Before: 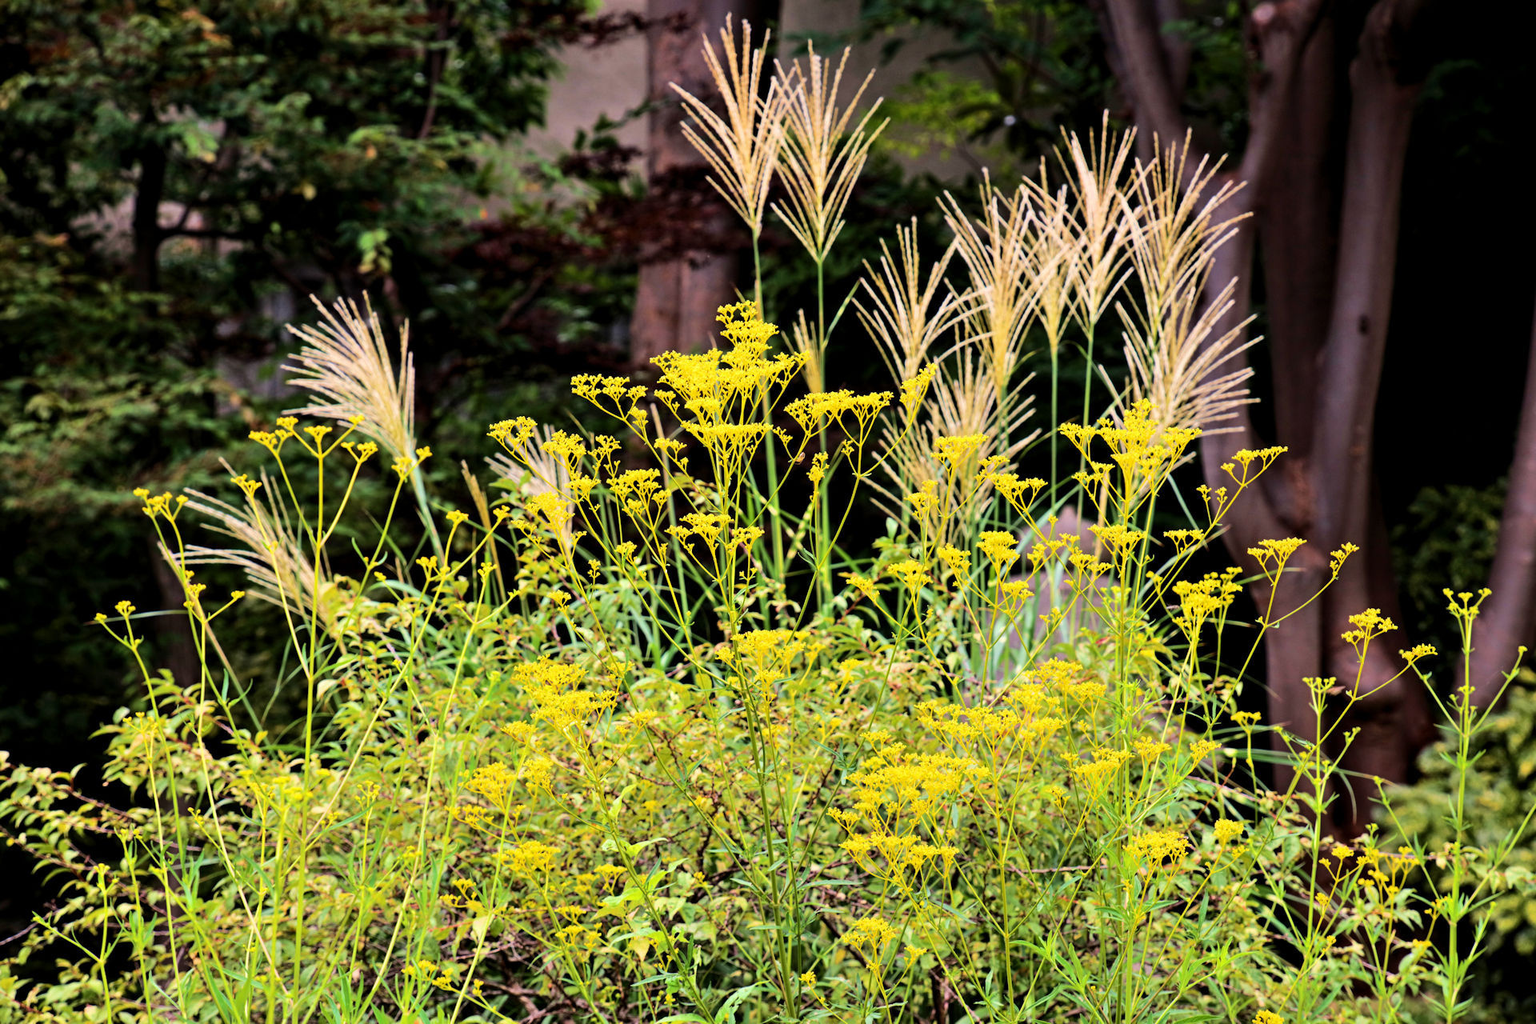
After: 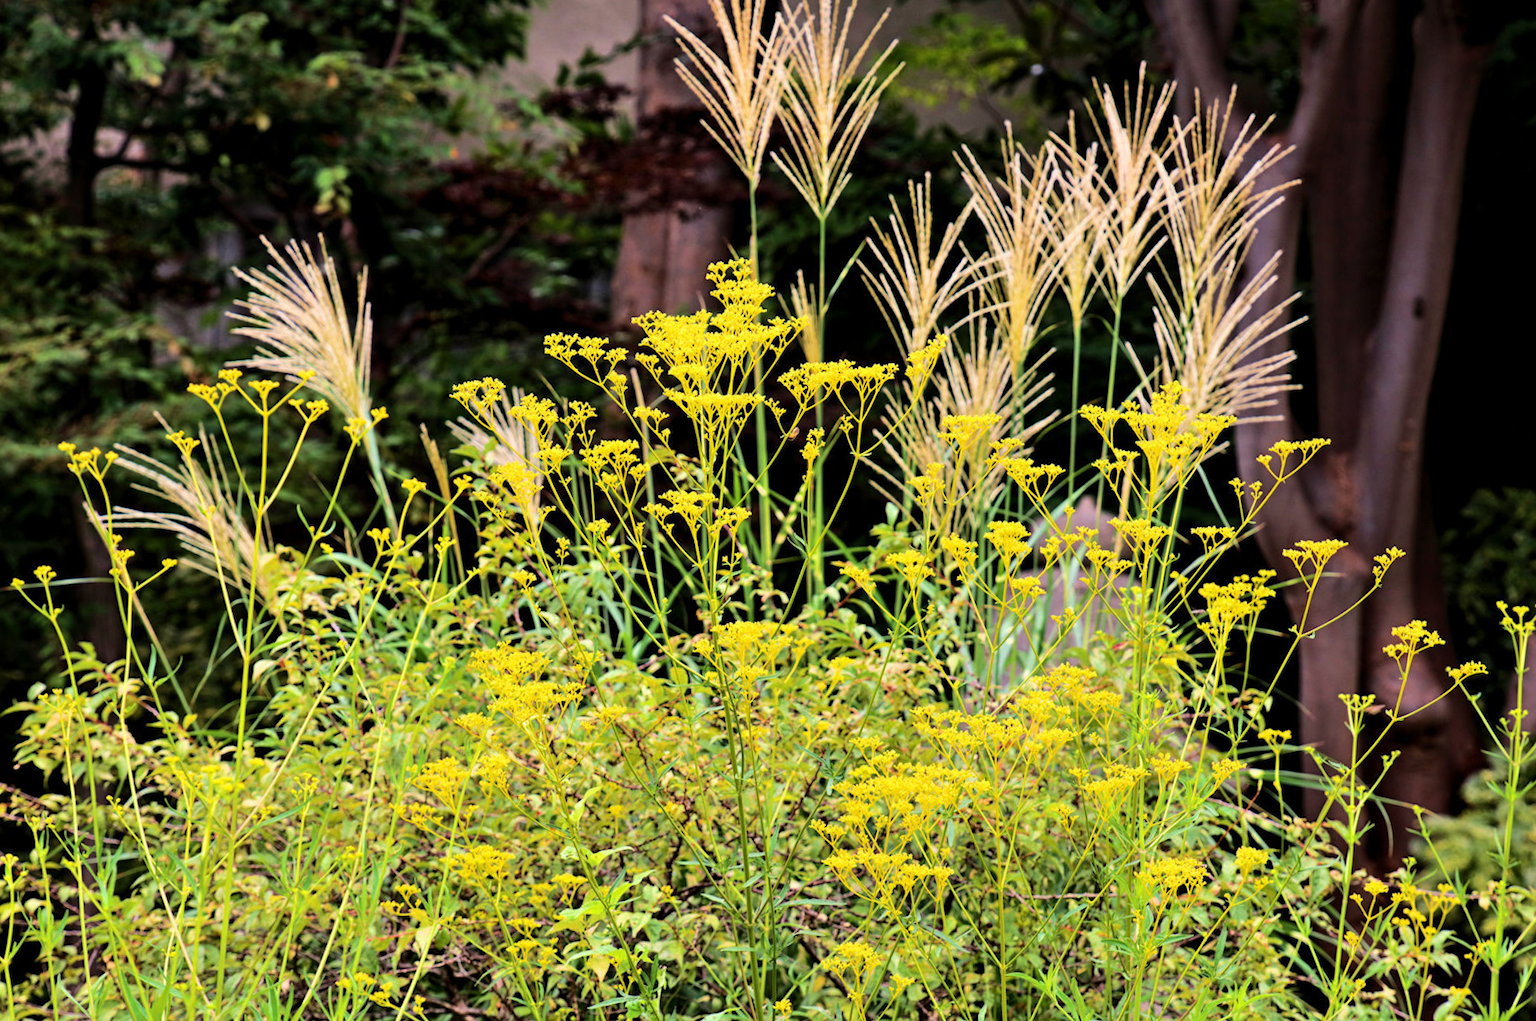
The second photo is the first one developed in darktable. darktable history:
crop and rotate: angle -1.93°, left 3.125%, top 4.294%, right 1.552%, bottom 0.557%
